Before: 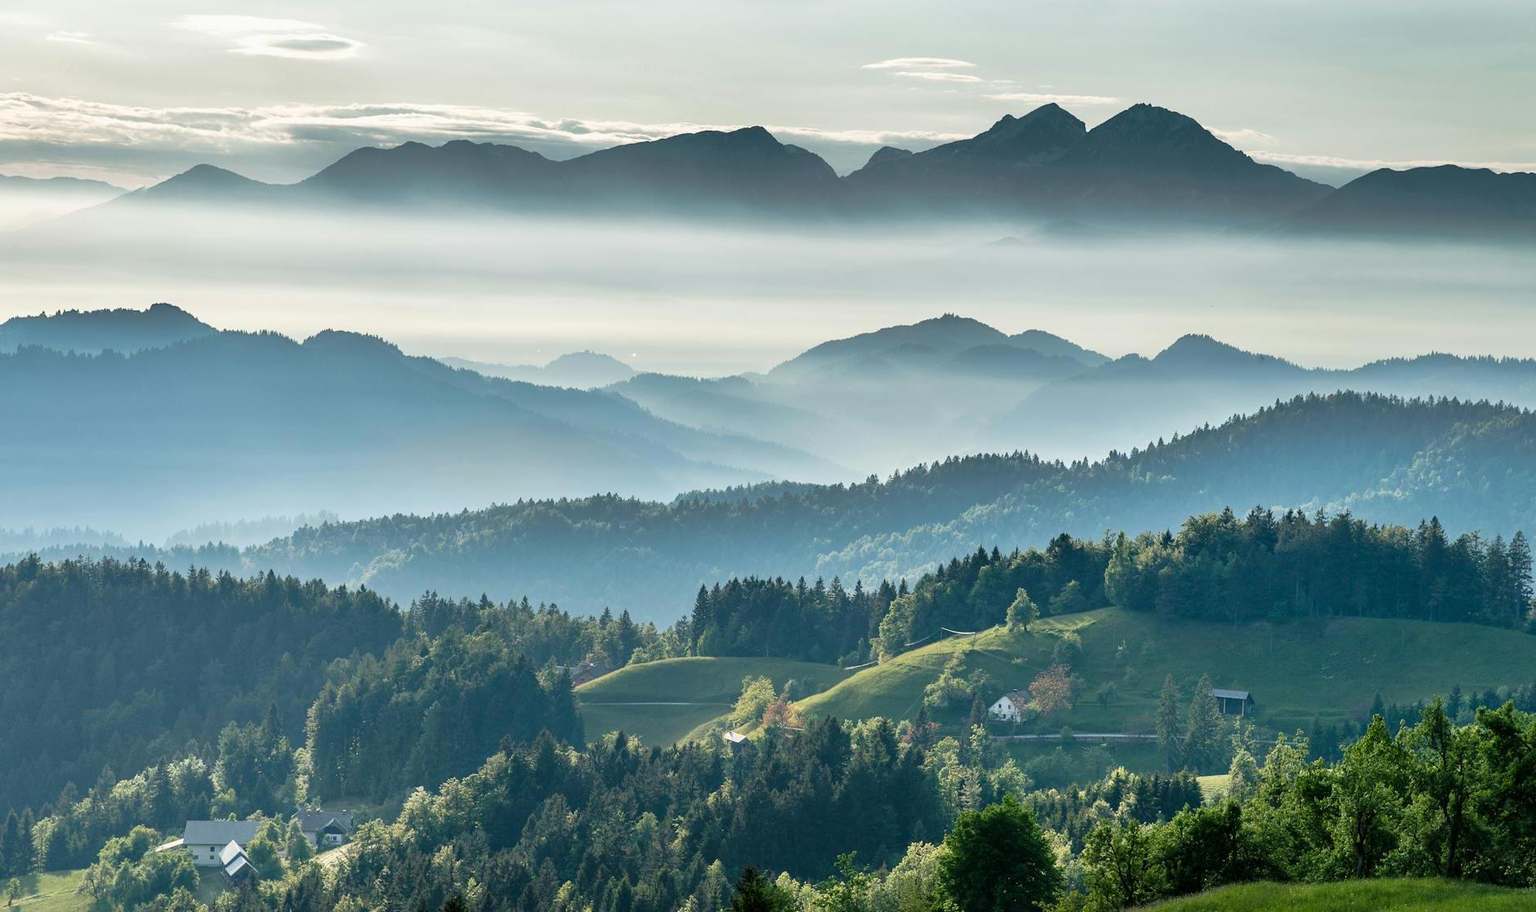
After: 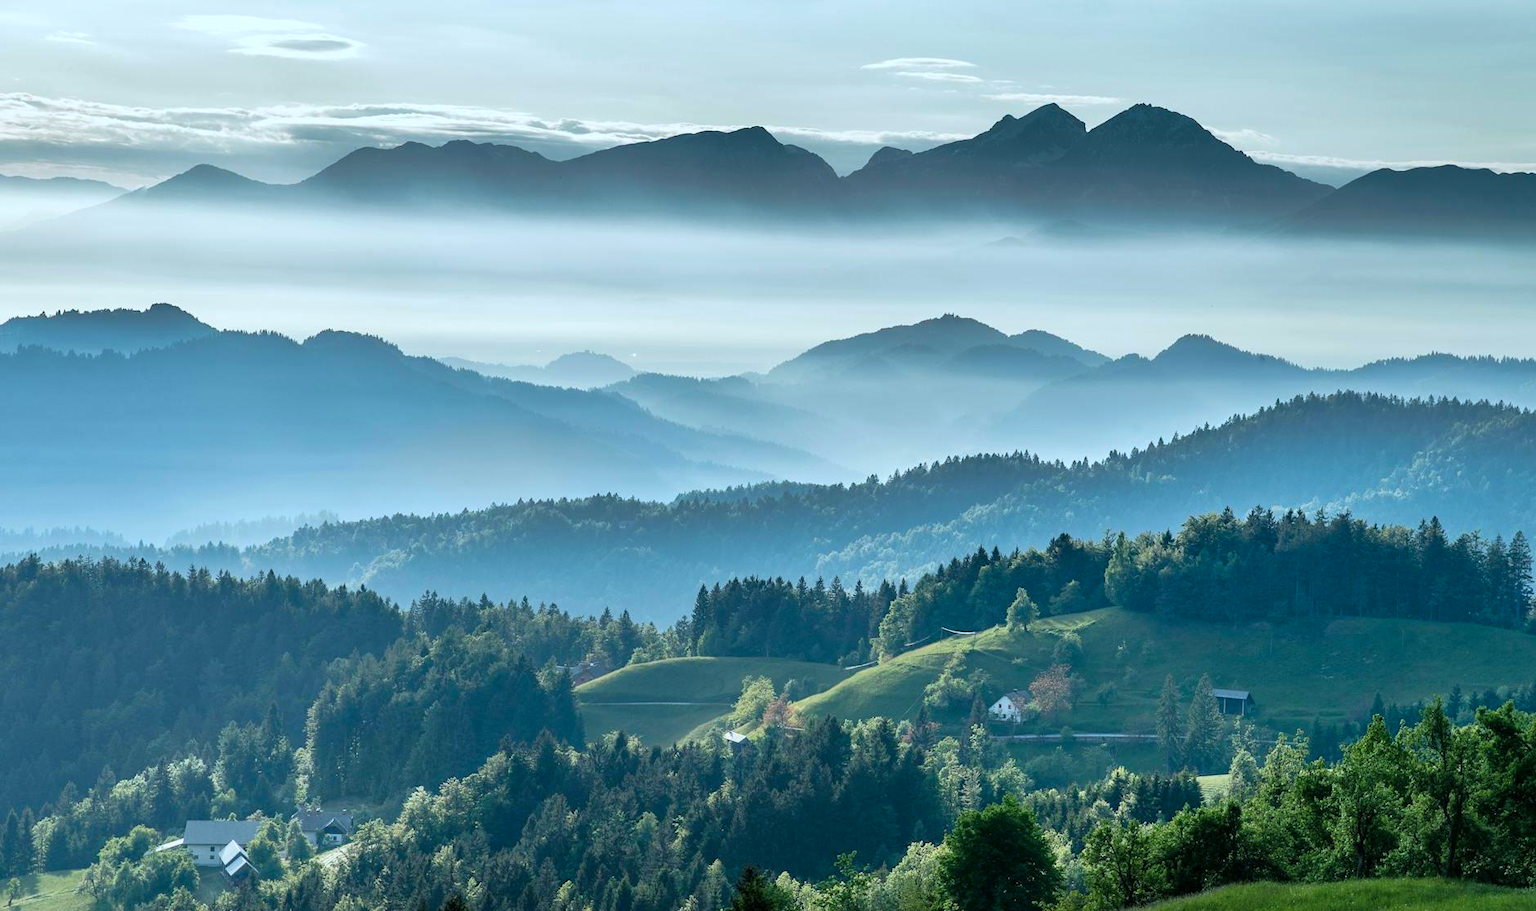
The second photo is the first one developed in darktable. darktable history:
color calibration: illuminant F (fluorescent), F source F9 (Cool White Deluxe 4150 K) – high CRI, x 0.374, y 0.373, temperature 4153.82 K
